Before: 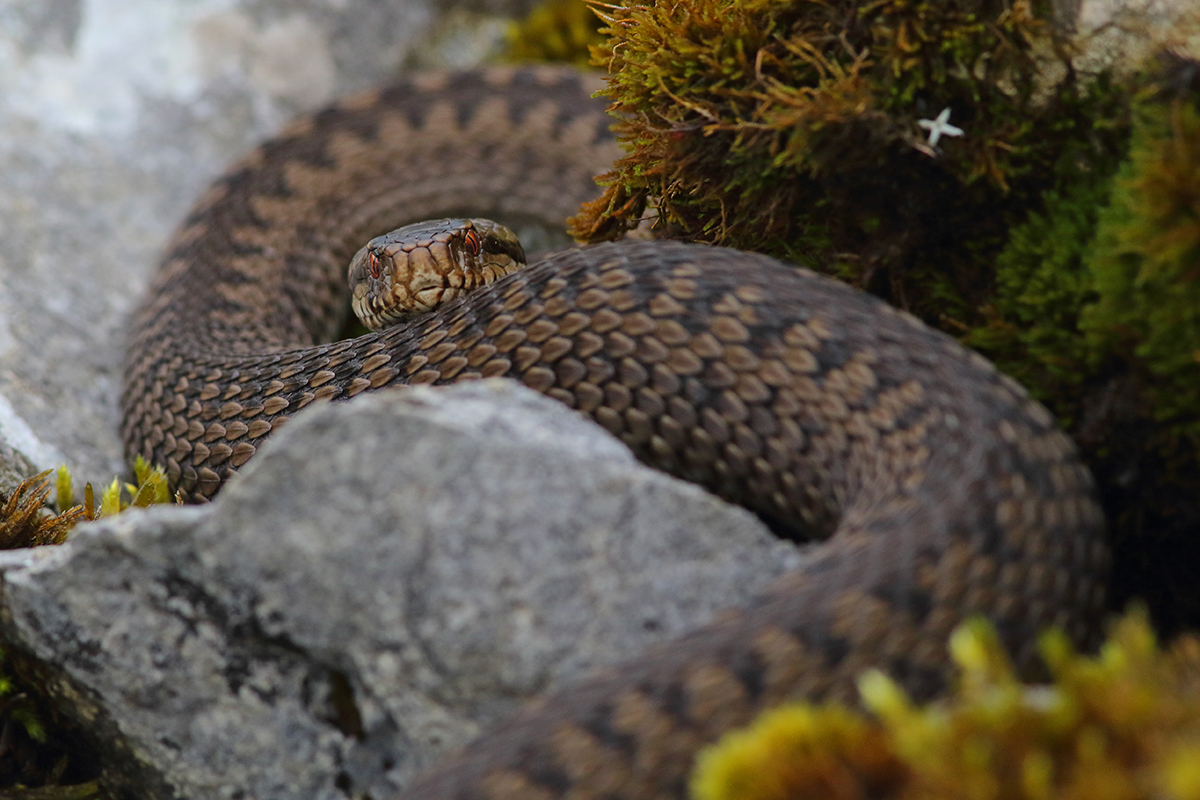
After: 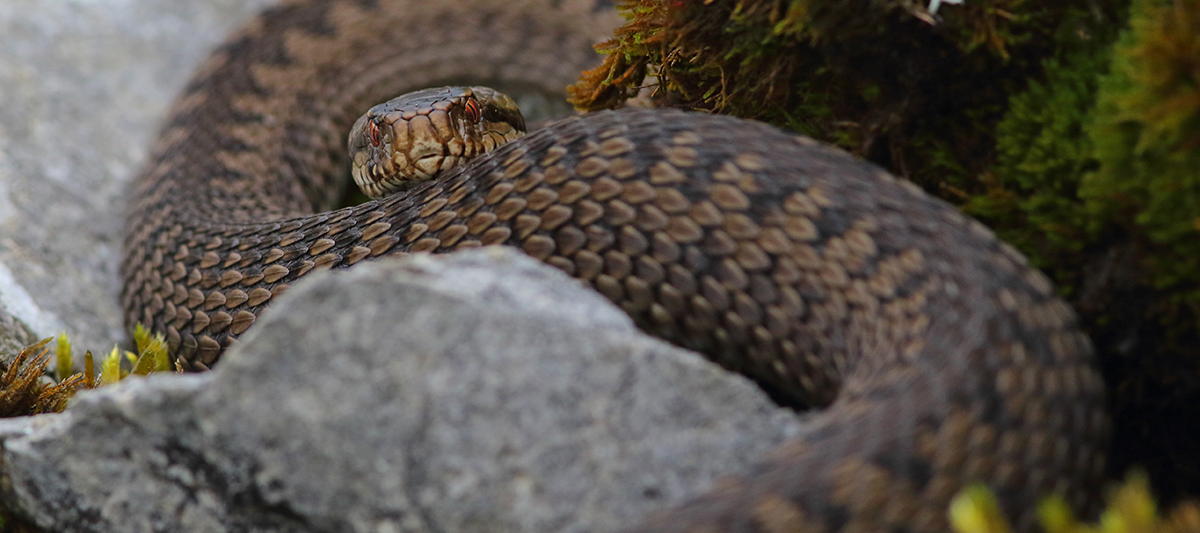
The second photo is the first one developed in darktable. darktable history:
crop: top 16.585%, bottom 16.707%
